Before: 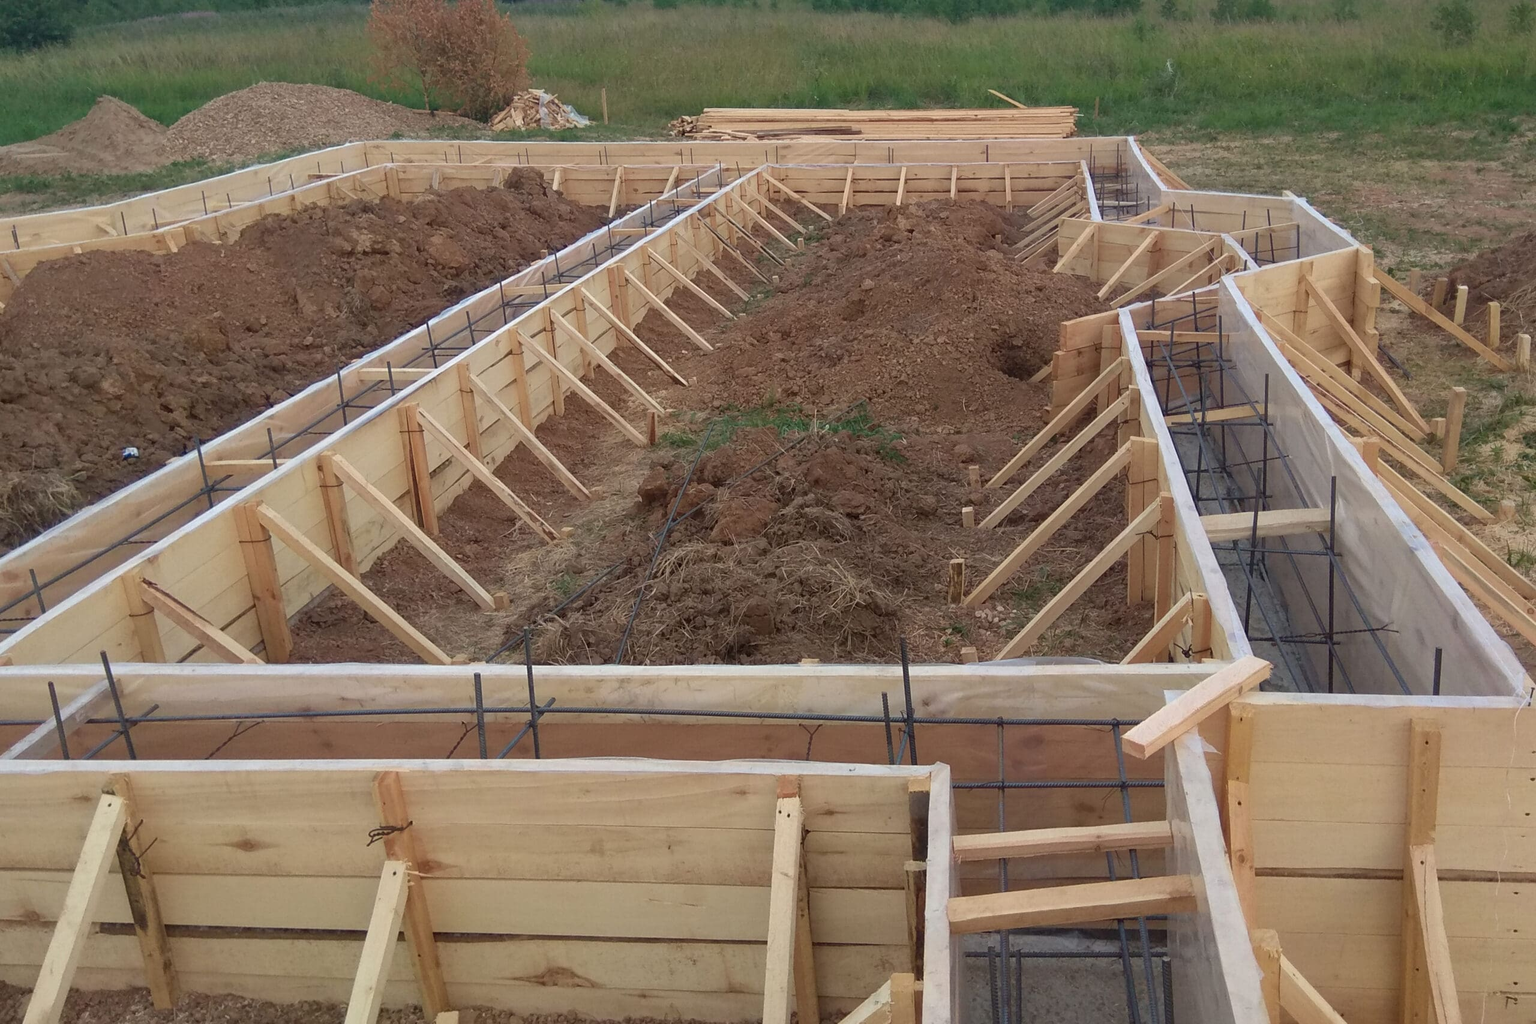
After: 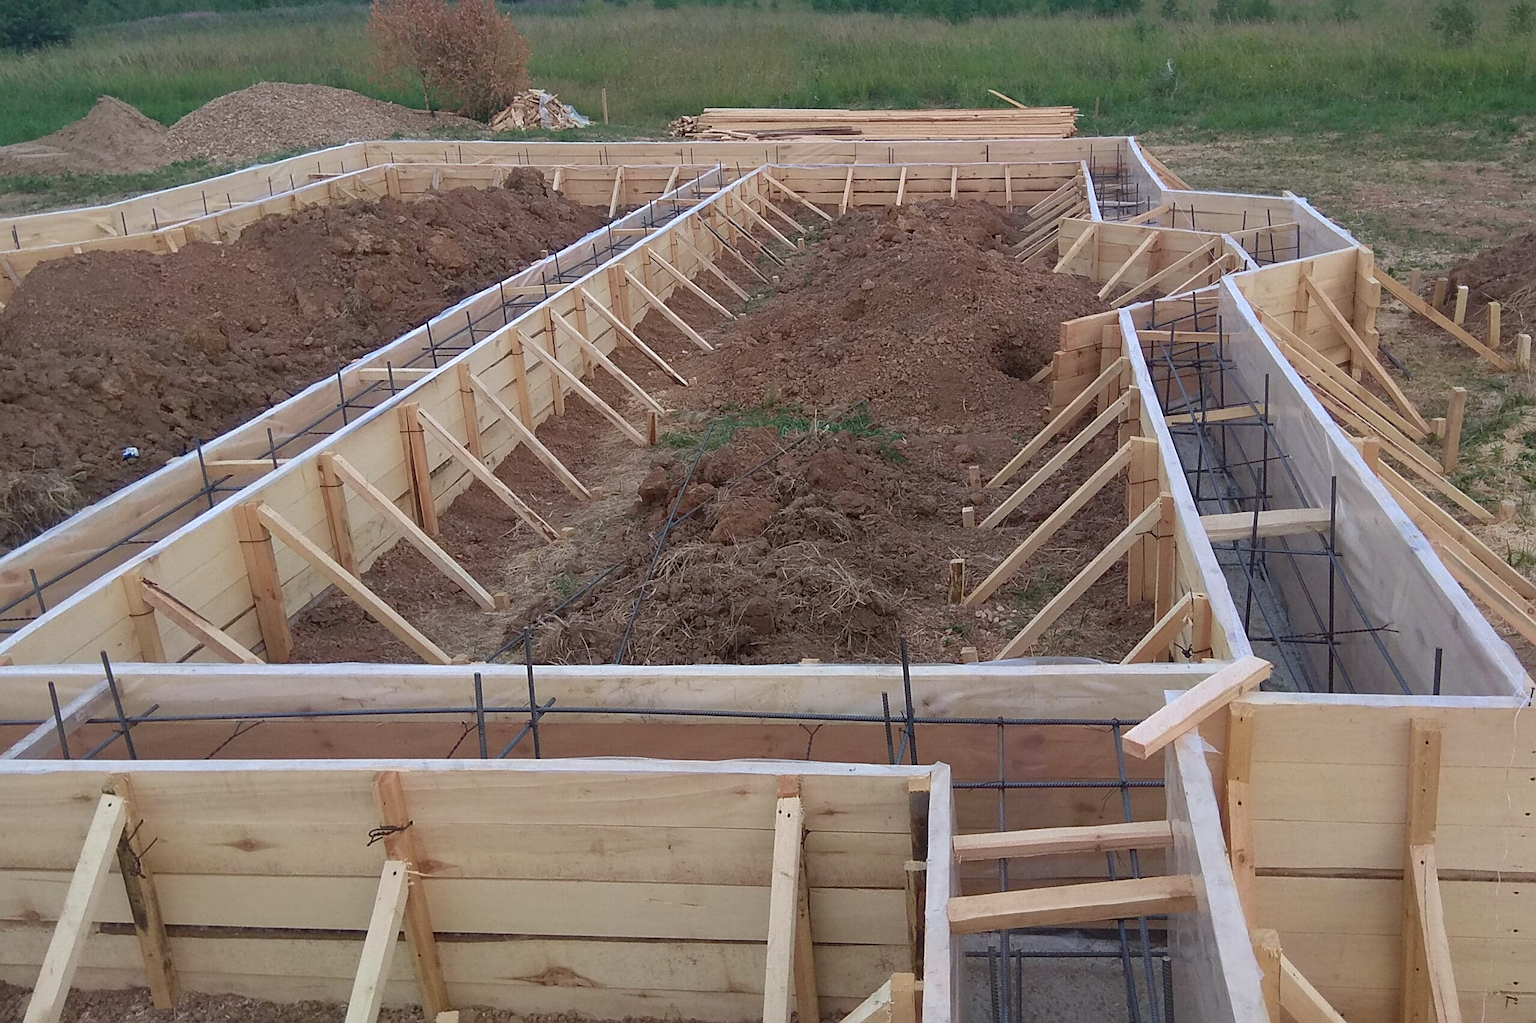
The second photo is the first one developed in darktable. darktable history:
white balance: red 0.986, blue 1.01
color calibration: illuminant as shot in camera, x 0.358, y 0.373, temperature 4628.91 K
sharpen: on, module defaults
